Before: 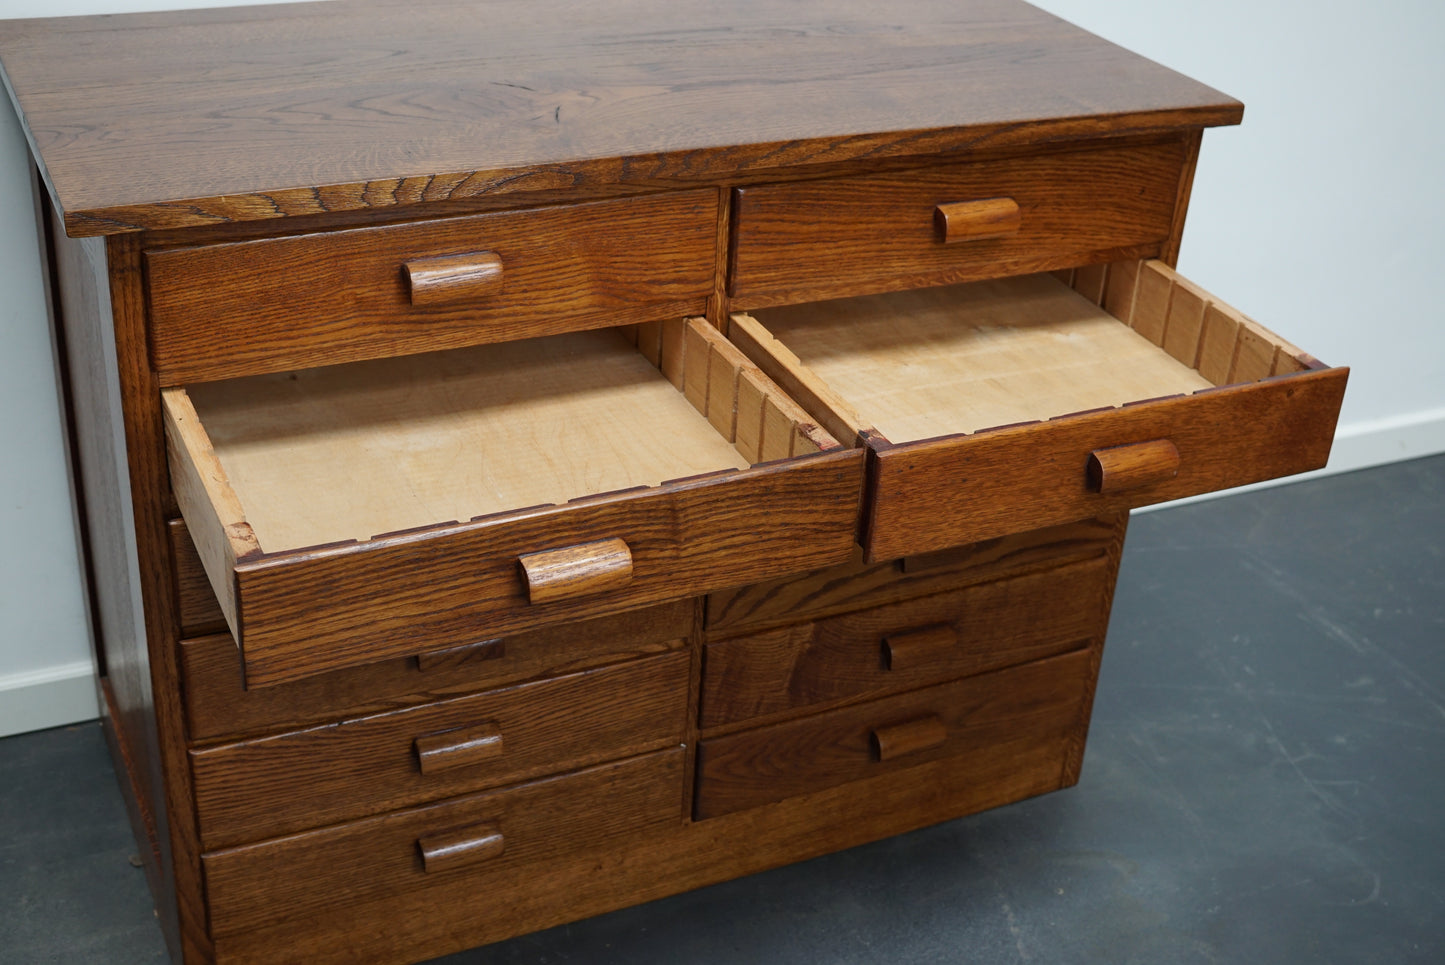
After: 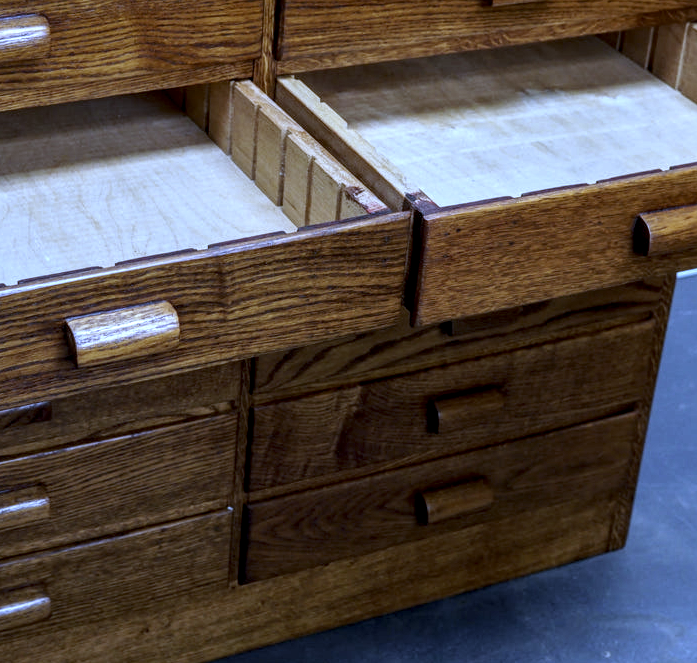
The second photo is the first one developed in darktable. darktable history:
local contrast: highlights 0%, shadows 0%, detail 182%
crop: left 31.379%, top 24.658%, right 20.326%, bottom 6.628%
white balance: red 0.766, blue 1.537
